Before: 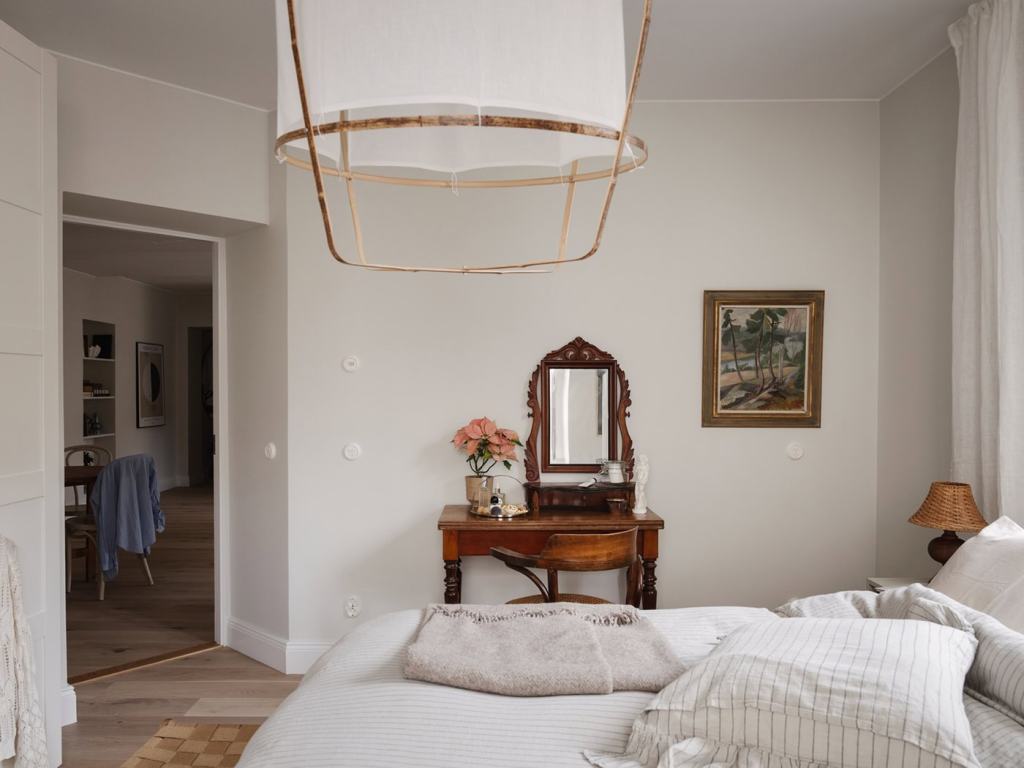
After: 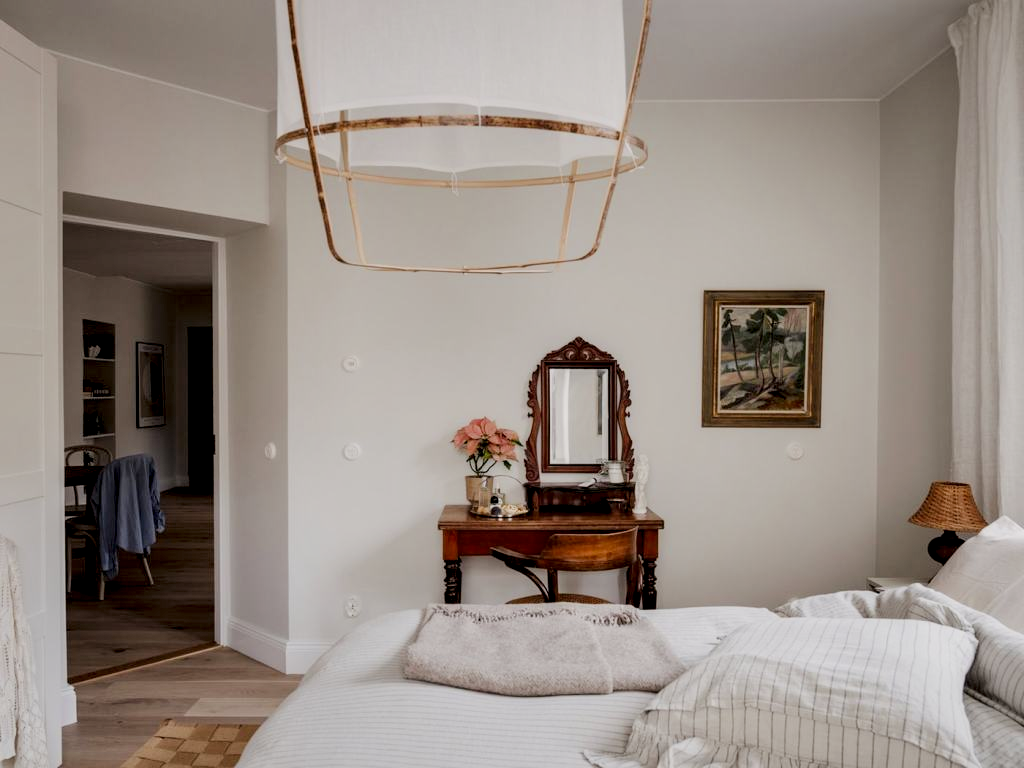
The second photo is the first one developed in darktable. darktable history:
color correction: saturation 1.11
shadows and highlights: shadows 25, highlights -25
local contrast: detail 135%, midtone range 0.75
exposure: black level correction 0.001, exposure 0.14 EV, compensate highlight preservation false
filmic rgb: black relative exposure -7.65 EV, white relative exposure 4.56 EV, hardness 3.61
